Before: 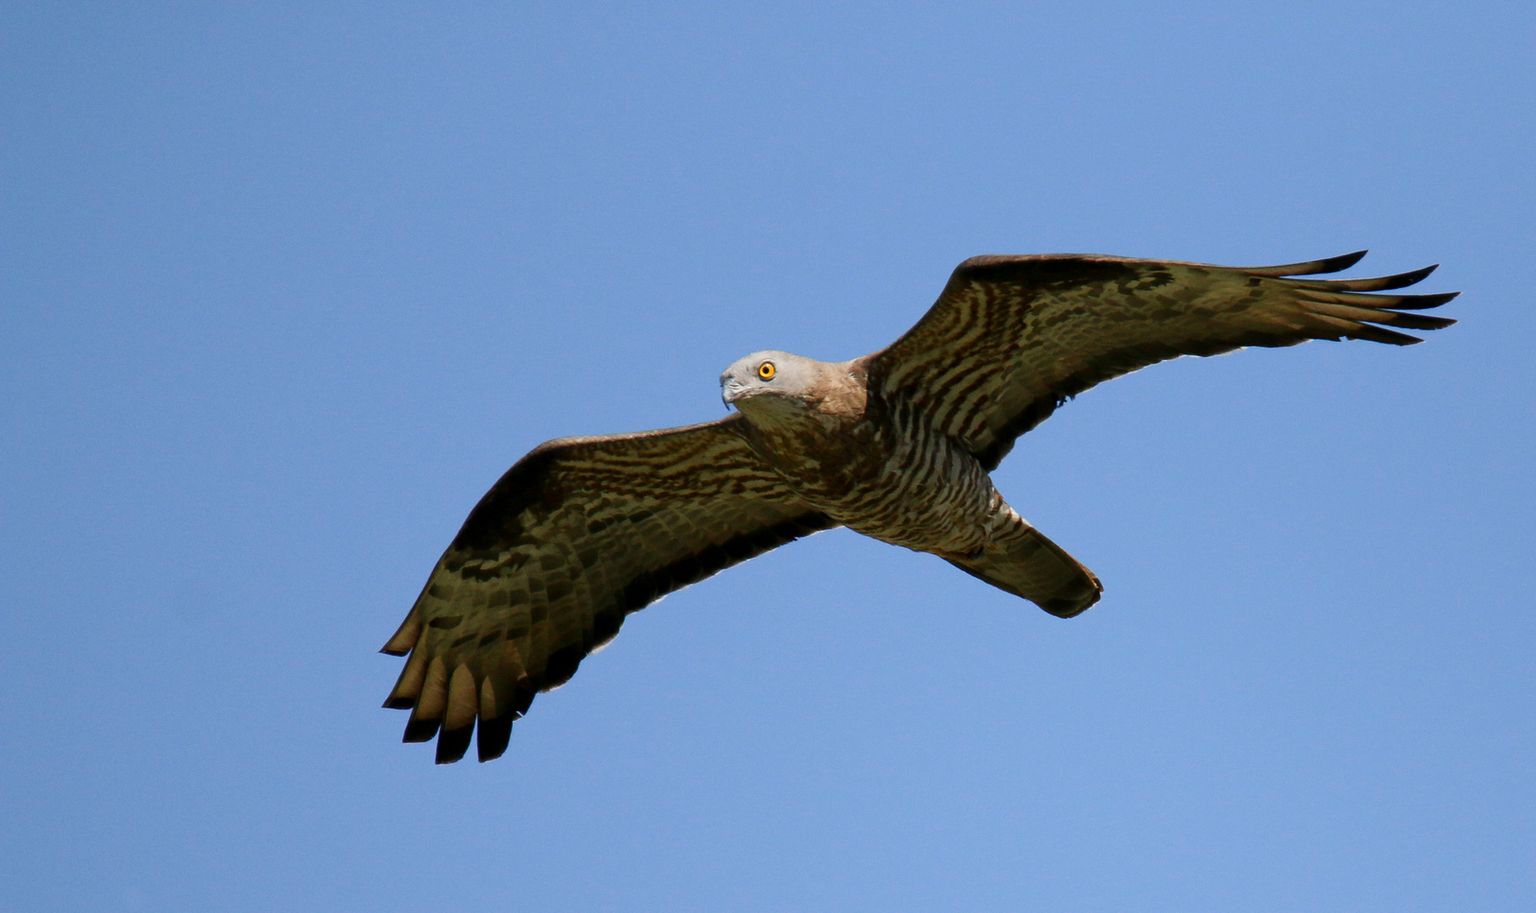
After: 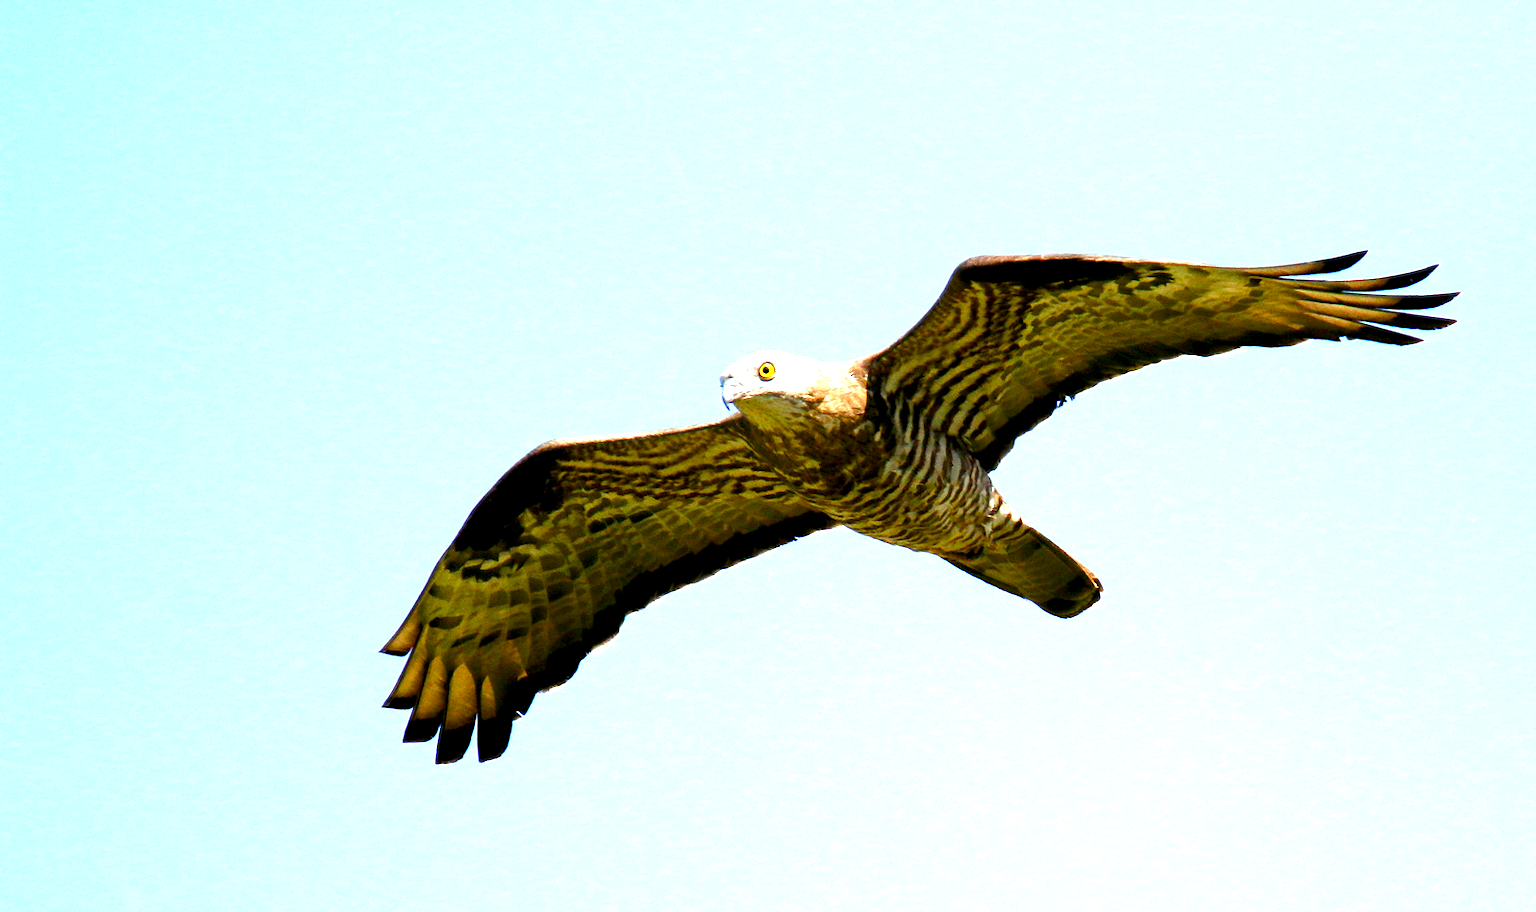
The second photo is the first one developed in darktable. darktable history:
color balance rgb: shadows lift › luminance -21.66%, shadows lift › chroma 6.57%, shadows lift › hue 270°, power › chroma 0.68%, power › hue 60°, highlights gain › luminance 6.08%, highlights gain › chroma 1.33%, highlights gain › hue 90°, global offset › luminance -0.87%, perceptual saturation grading › global saturation 26.86%, perceptual saturation grading › highlights -28.39%, perceptual saturation grading › mid-tones 15.22%, perceptual saturation grading › shadows 33.98%, perceptual brilliance grading › highlights 10%, perceptual brilliance grading › mid-tones 5%
exposure: black level correction 0.001, exposure 1.646 EV, compensate exposure bias true, compensate highlight preservation false
